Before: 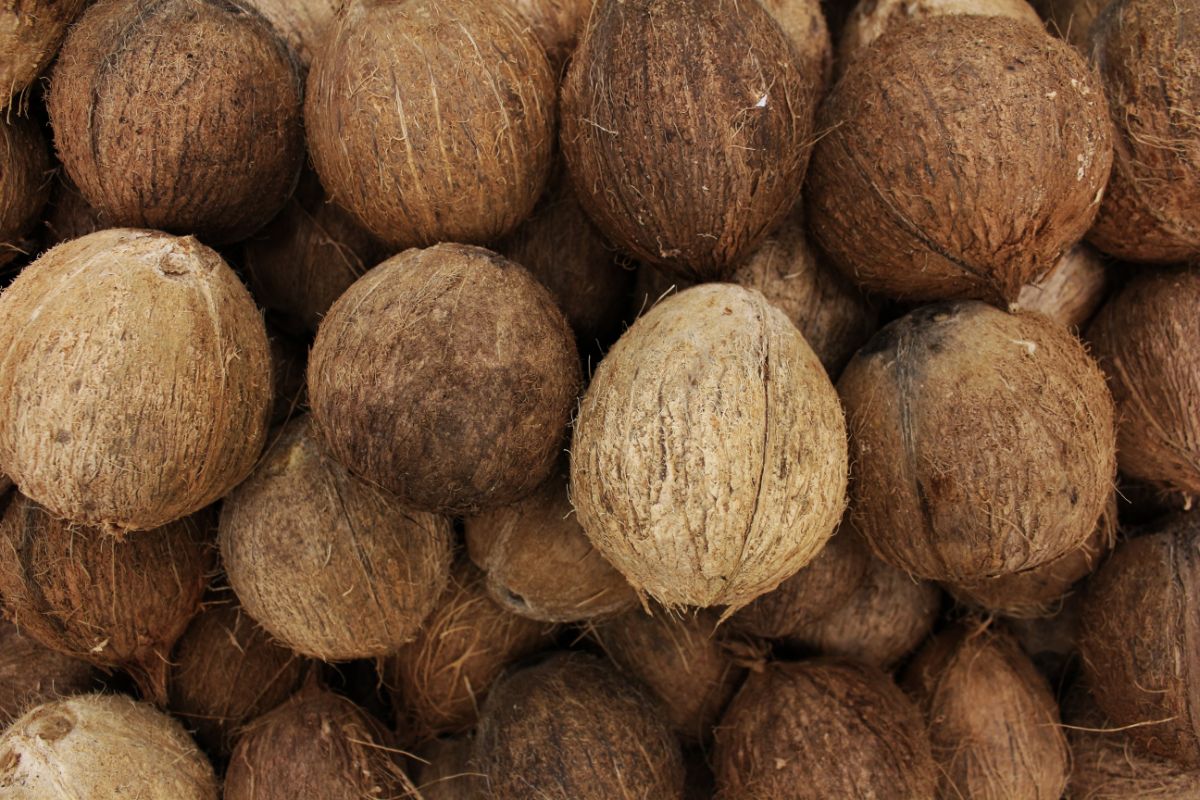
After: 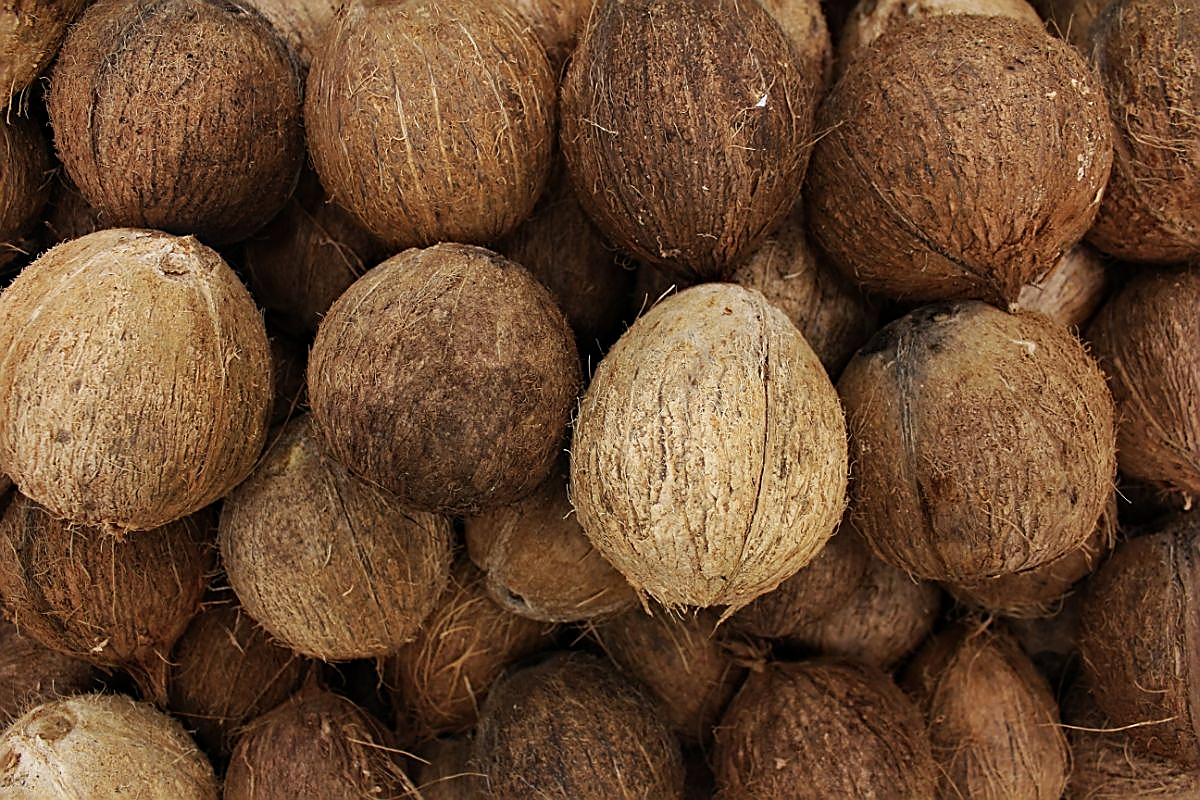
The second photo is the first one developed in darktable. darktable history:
bloom: size 5%, threshold 95%, strength 15%
haze removal: compatibility mode true, adaptive false
white balance: emerald 1
sharpen: radius 1.4, amount 1.25, threshold 0.7
